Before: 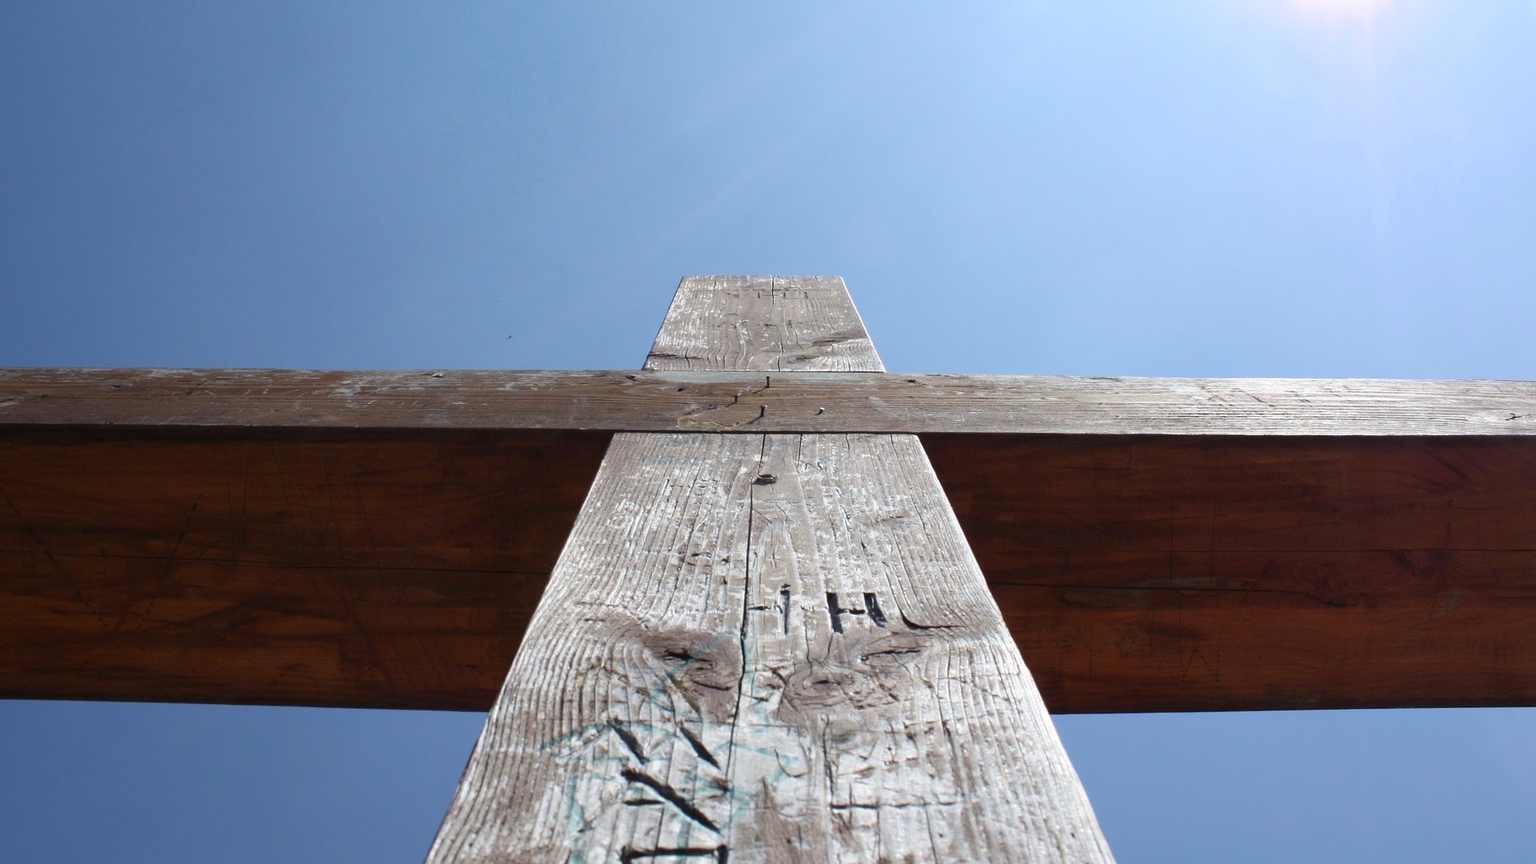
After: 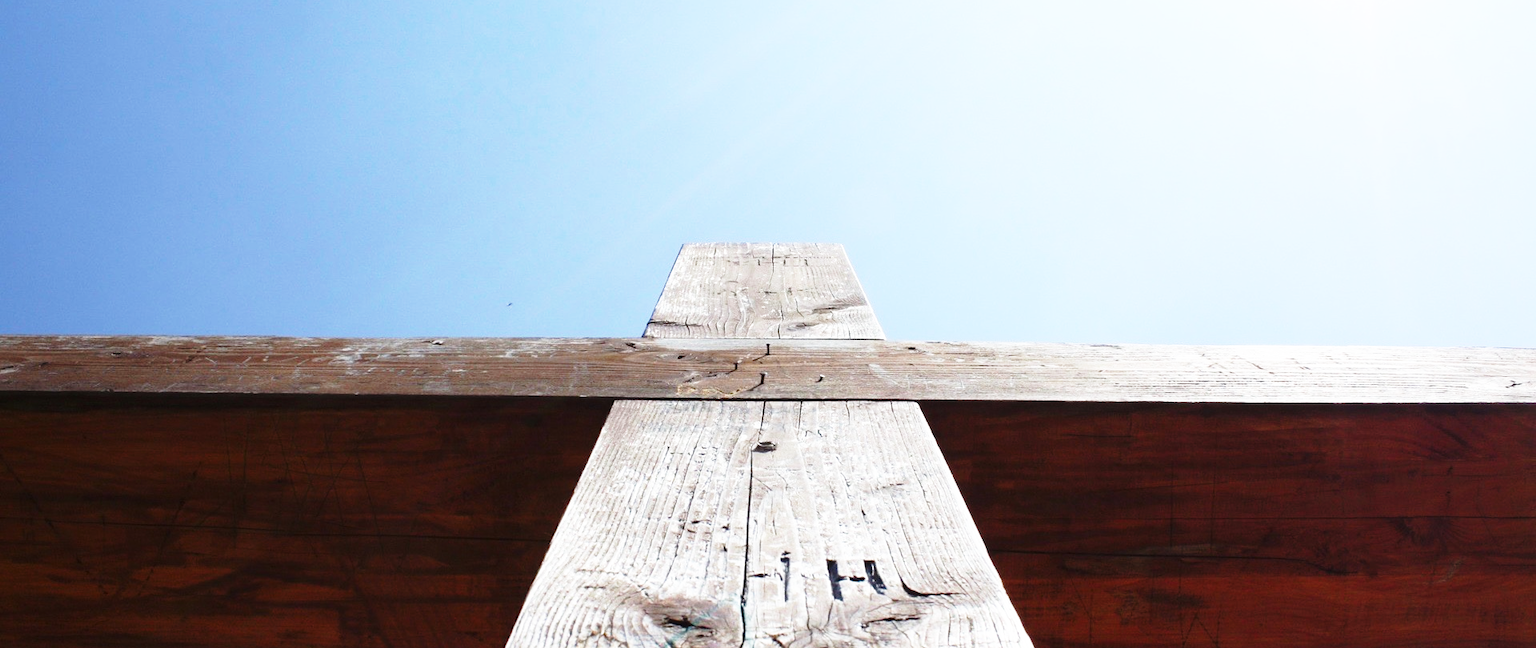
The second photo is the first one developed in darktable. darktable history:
base curve: curves: ch0 [(0, 0) (0.026, 0.03) (0.109, 0.232) (0.351, 0.748) (0.669, 0.968) (1, 1)], preserve colors none
crop: top 3.857%, bottom 21.132%
